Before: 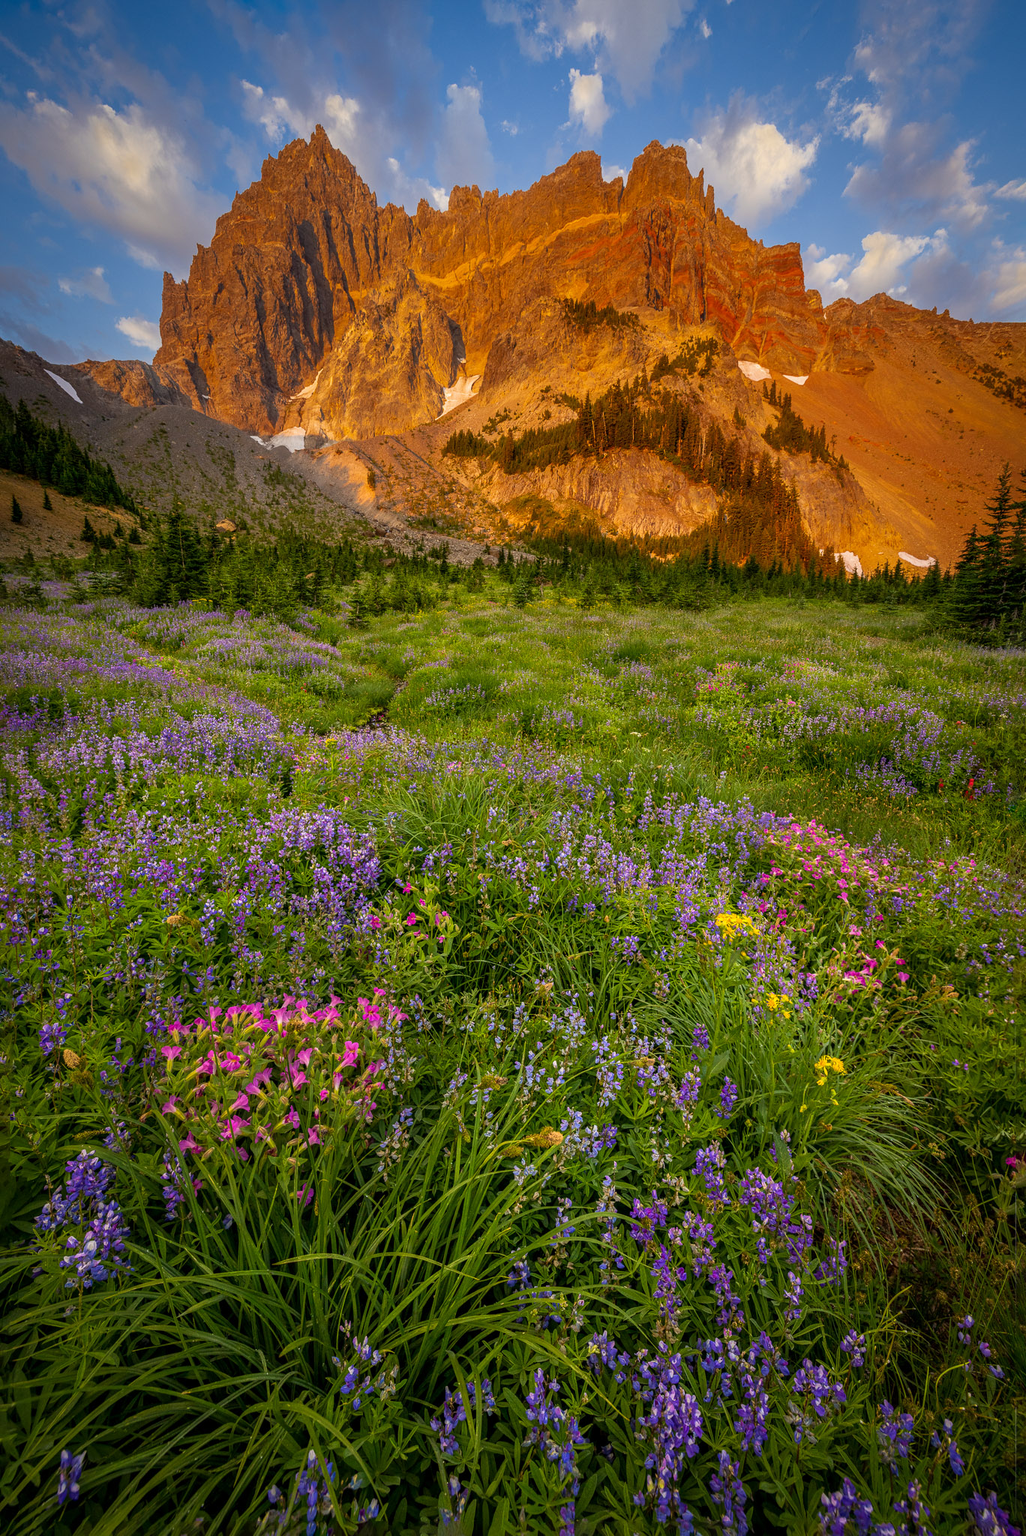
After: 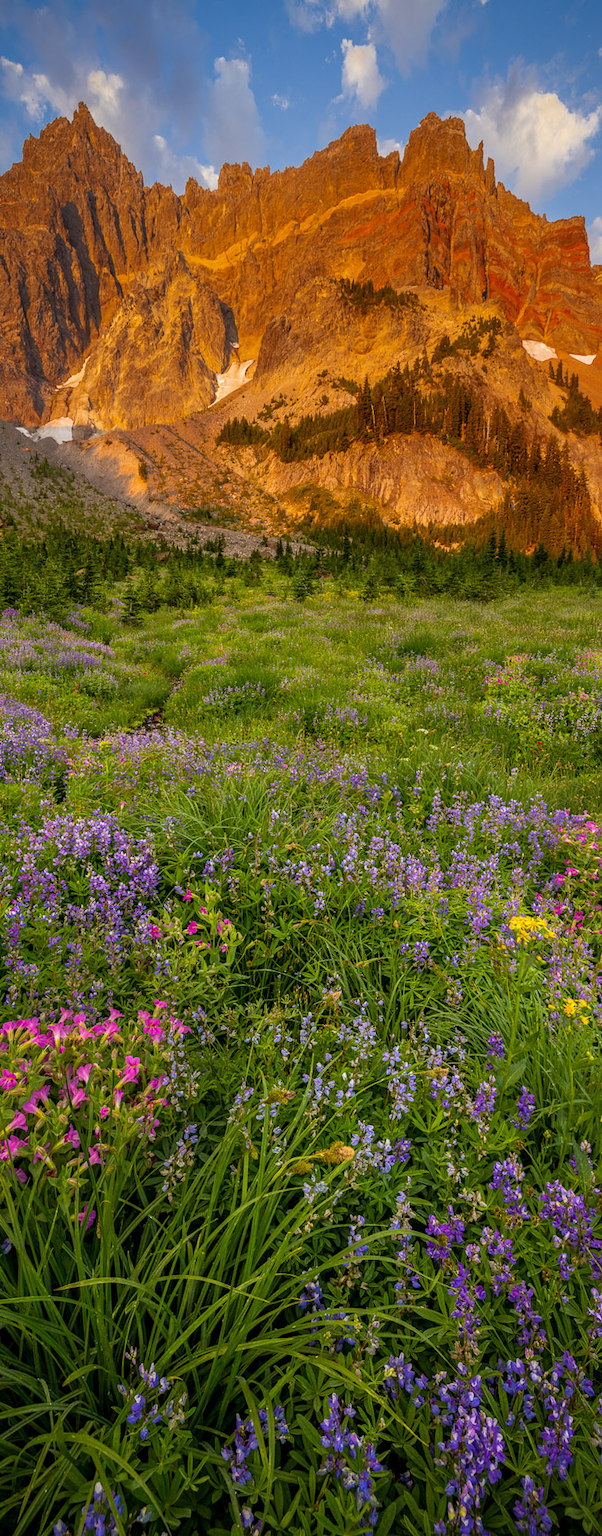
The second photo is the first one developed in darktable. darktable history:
rotate and perspective: rotation -1°, crop left 0.011, crop right 0.989, crop top 0.025, crop bottom 0.975
crop and rotate: left 22.516%, right 21.234%
